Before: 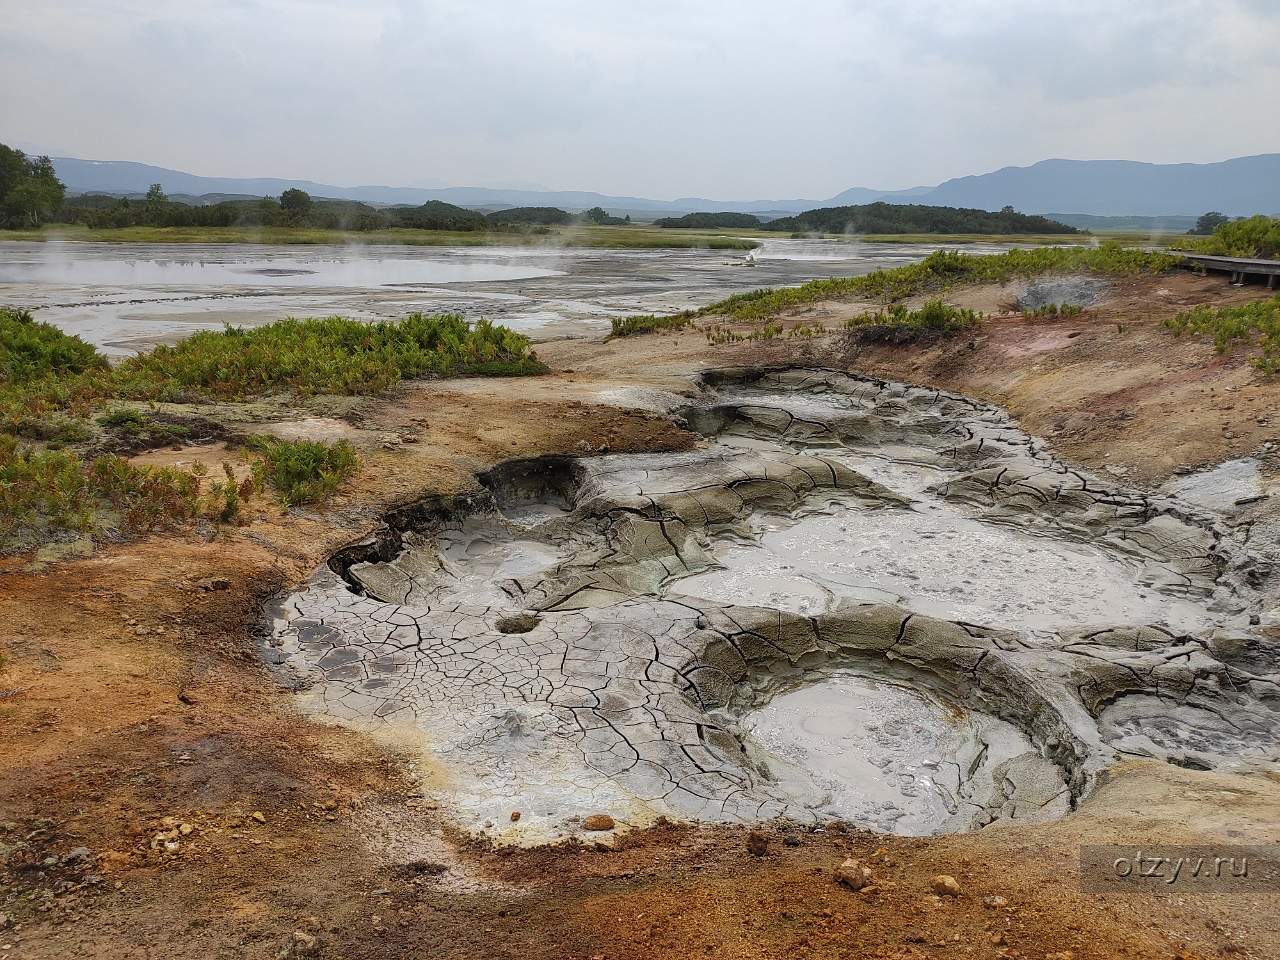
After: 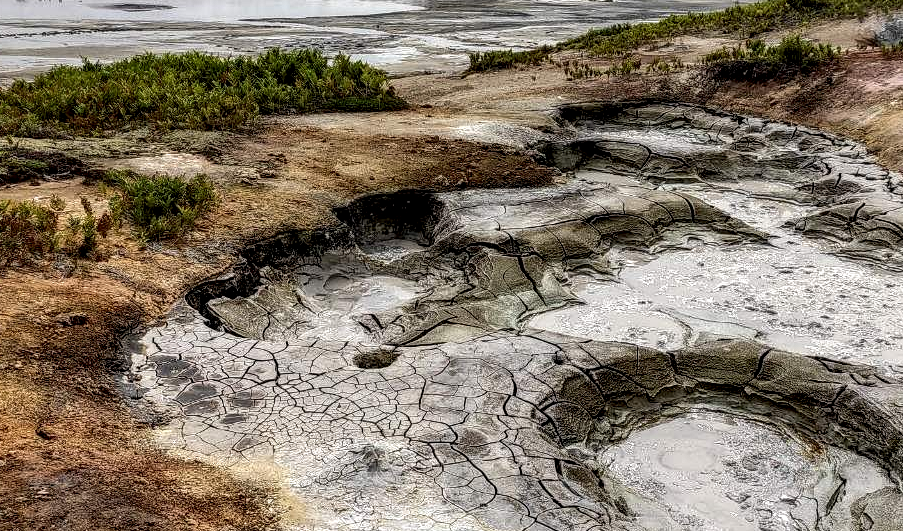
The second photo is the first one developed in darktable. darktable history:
crop: left 11.123%, top 27.61%, right 18.3%, bottom 17.034%
local contrast: highlights 20%, detail 197%
